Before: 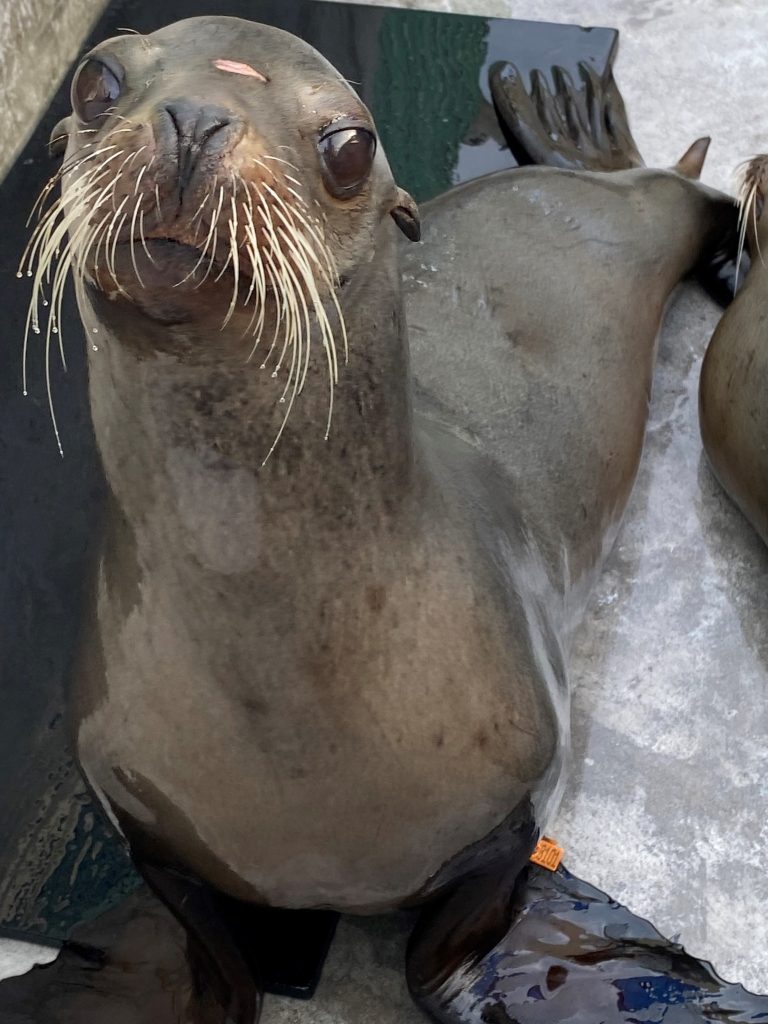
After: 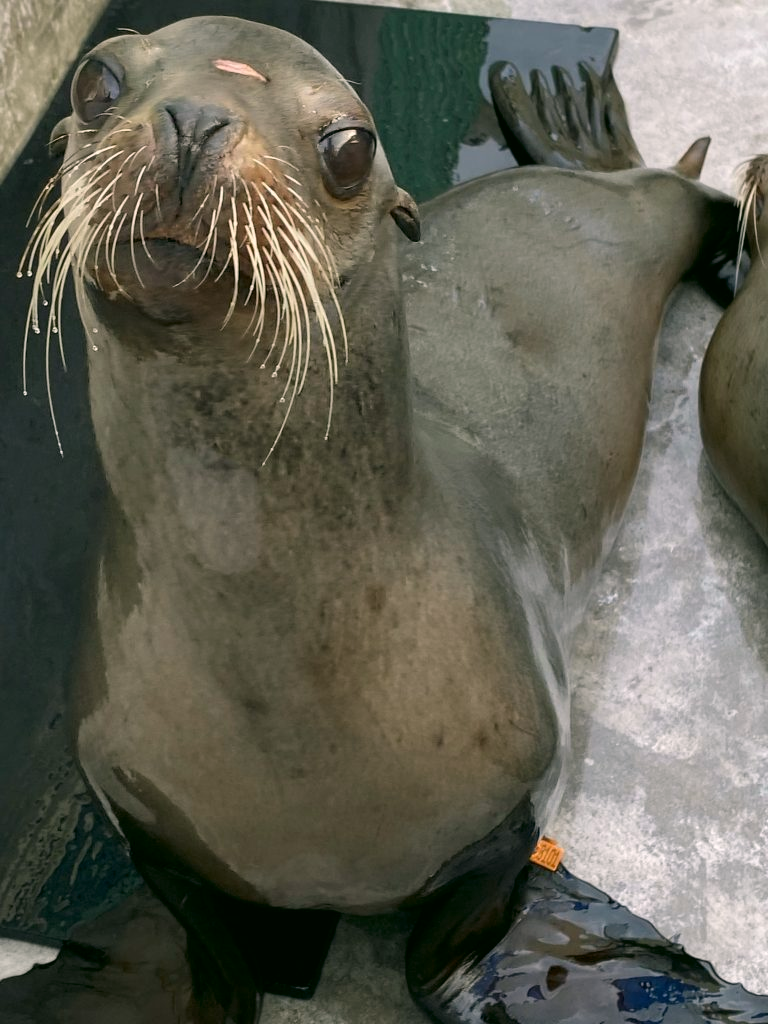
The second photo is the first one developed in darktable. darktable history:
color correction: highlights a* 4.25, highlights b* 4.92, shadows a* -7.52, shadows b* 4.66
